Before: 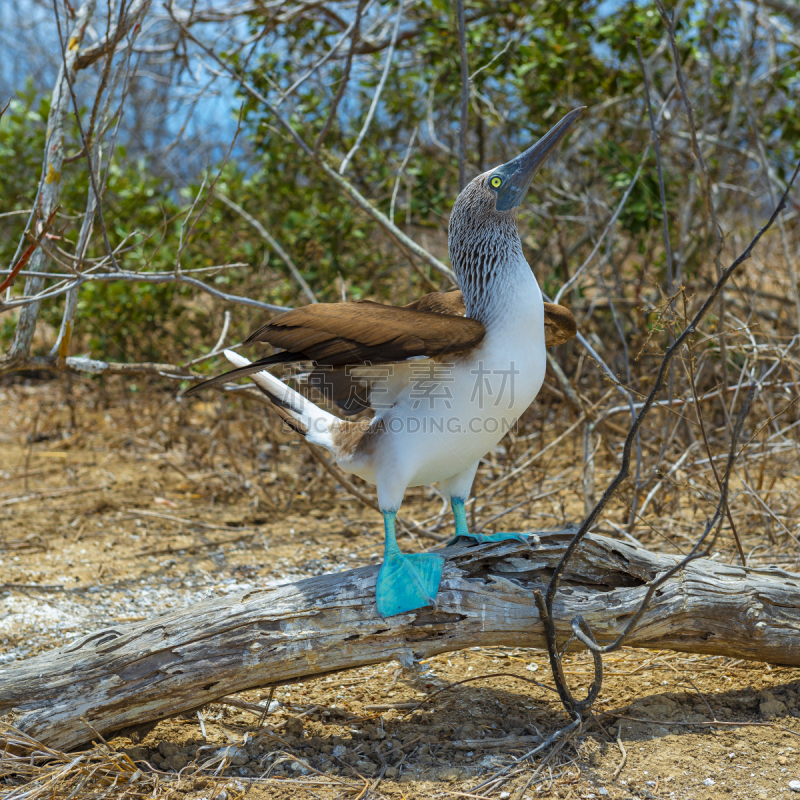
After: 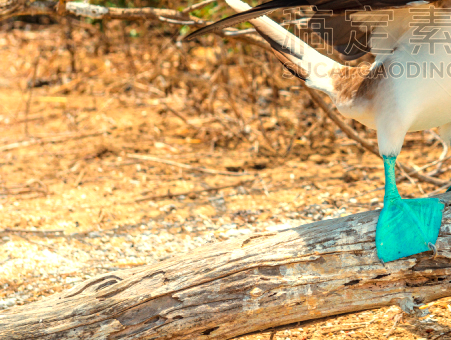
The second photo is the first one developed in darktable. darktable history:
local contrast: on, module defaults
crop: top 44.483%, right 43.593%, bottom 12.892%
shadows and highlights: highlights 70.7, soften with gaussian
exposure: black level correction -0.002, exposure 0.54 EV, compensate highlight preservation false
white balance: red 1.138, green 0.996, blue 0.812
